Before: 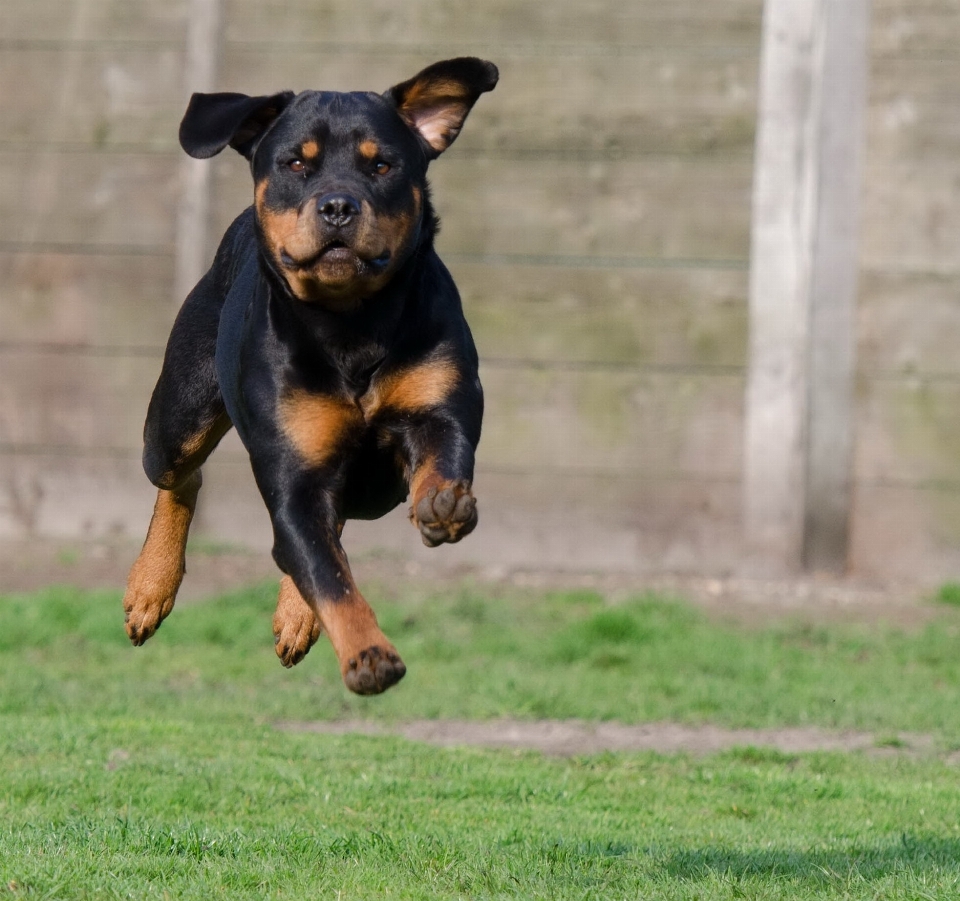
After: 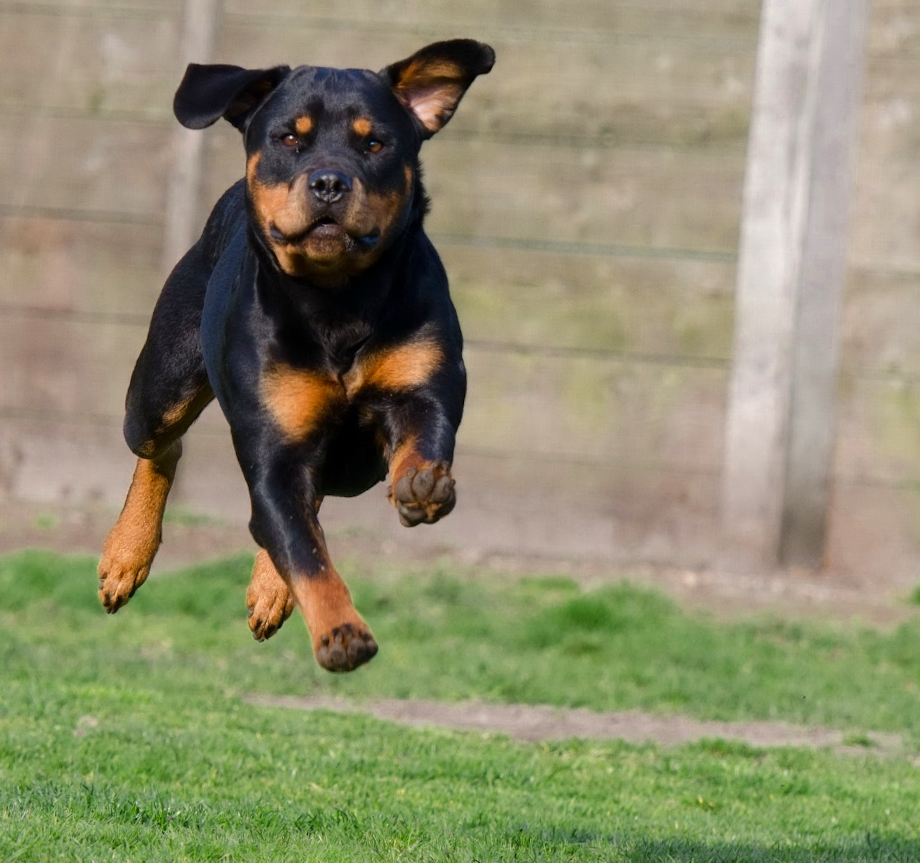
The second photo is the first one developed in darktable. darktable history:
crop and rotate: angle -2.38°
color zones: curves: ch0 [(0.004, 0.305) (0.261, 0.623) (0.389, 0.399) (0.708, 0.571) (0.947, 0.34)]; ch1 [(0.025, 0.645) (0.229, 0.584) (0.326, 0.551) (0.484, 0.262) (0.757, 0.643)]
